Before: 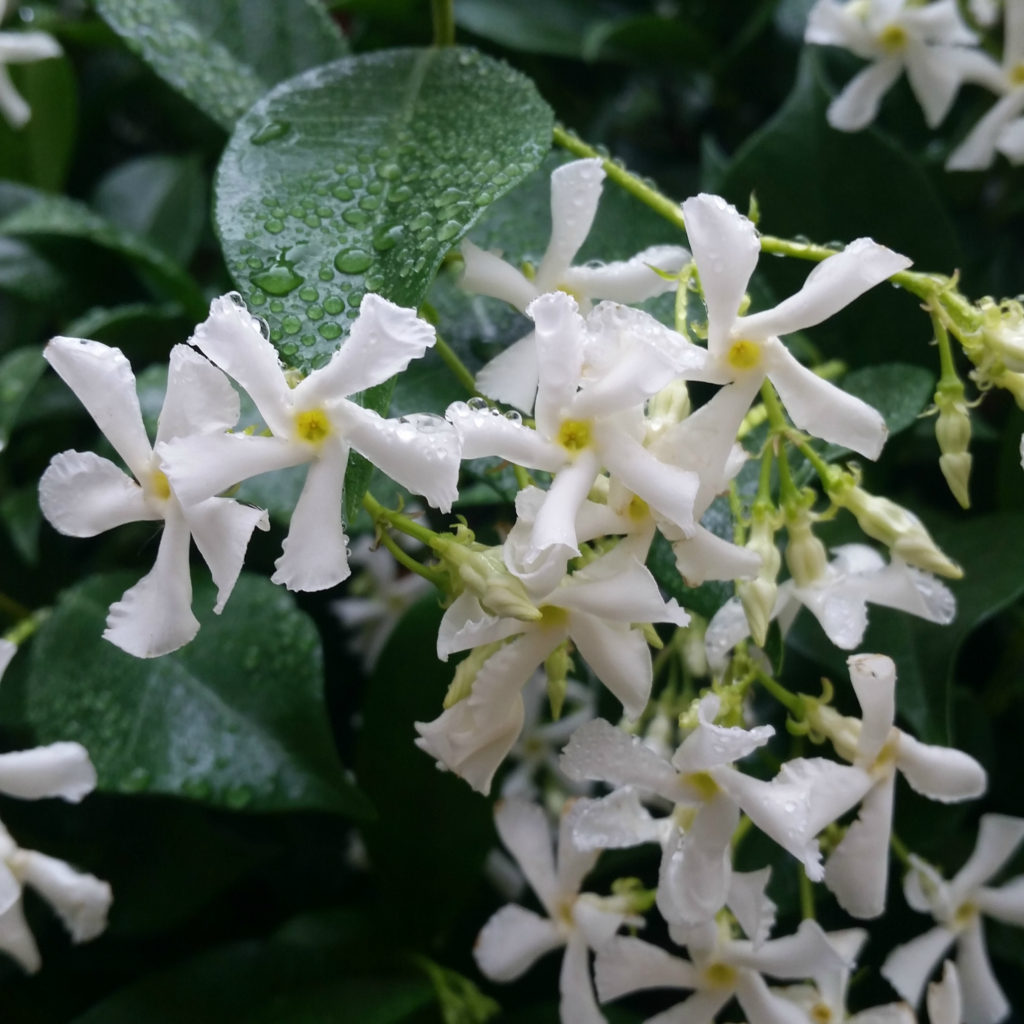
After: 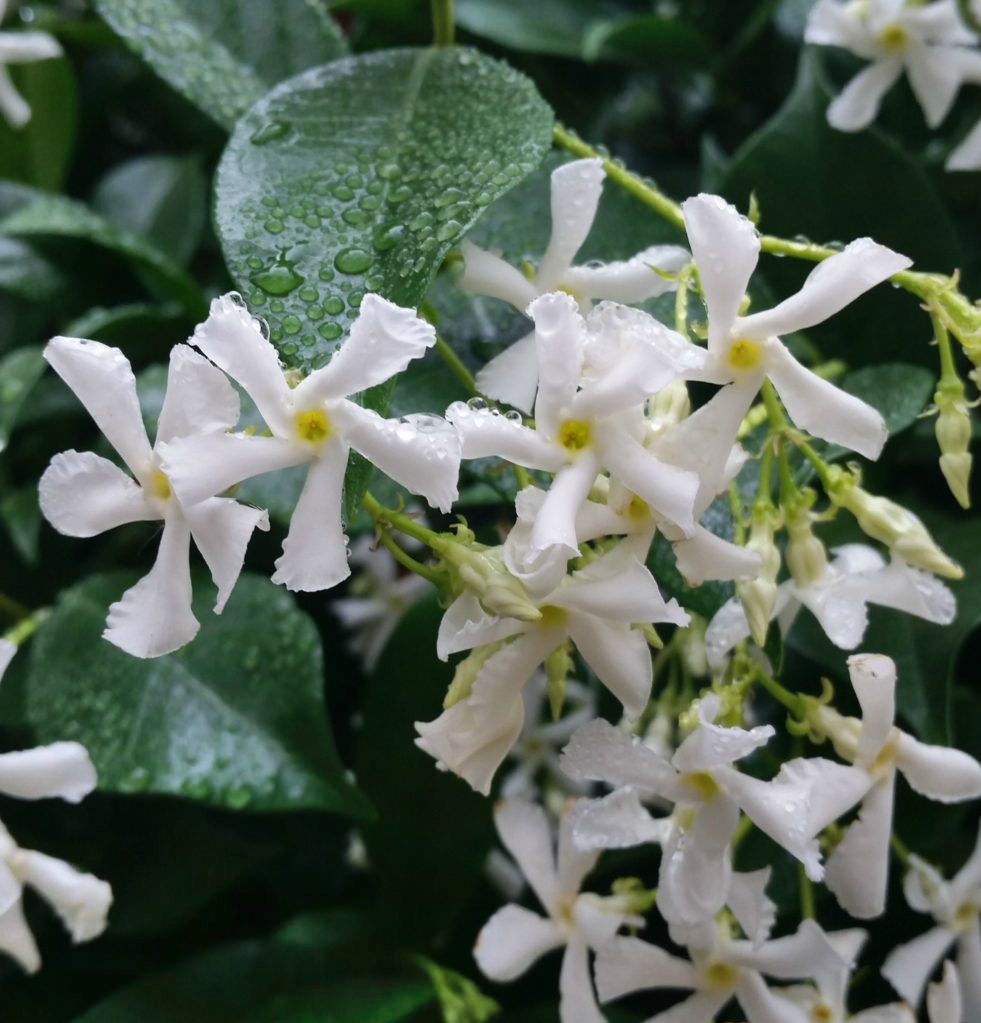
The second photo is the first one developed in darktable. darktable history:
crop: right 4.126%, bottom 0.031%
shadows and highlights: shadows 60, highlights -60.23, soften with gaussian
